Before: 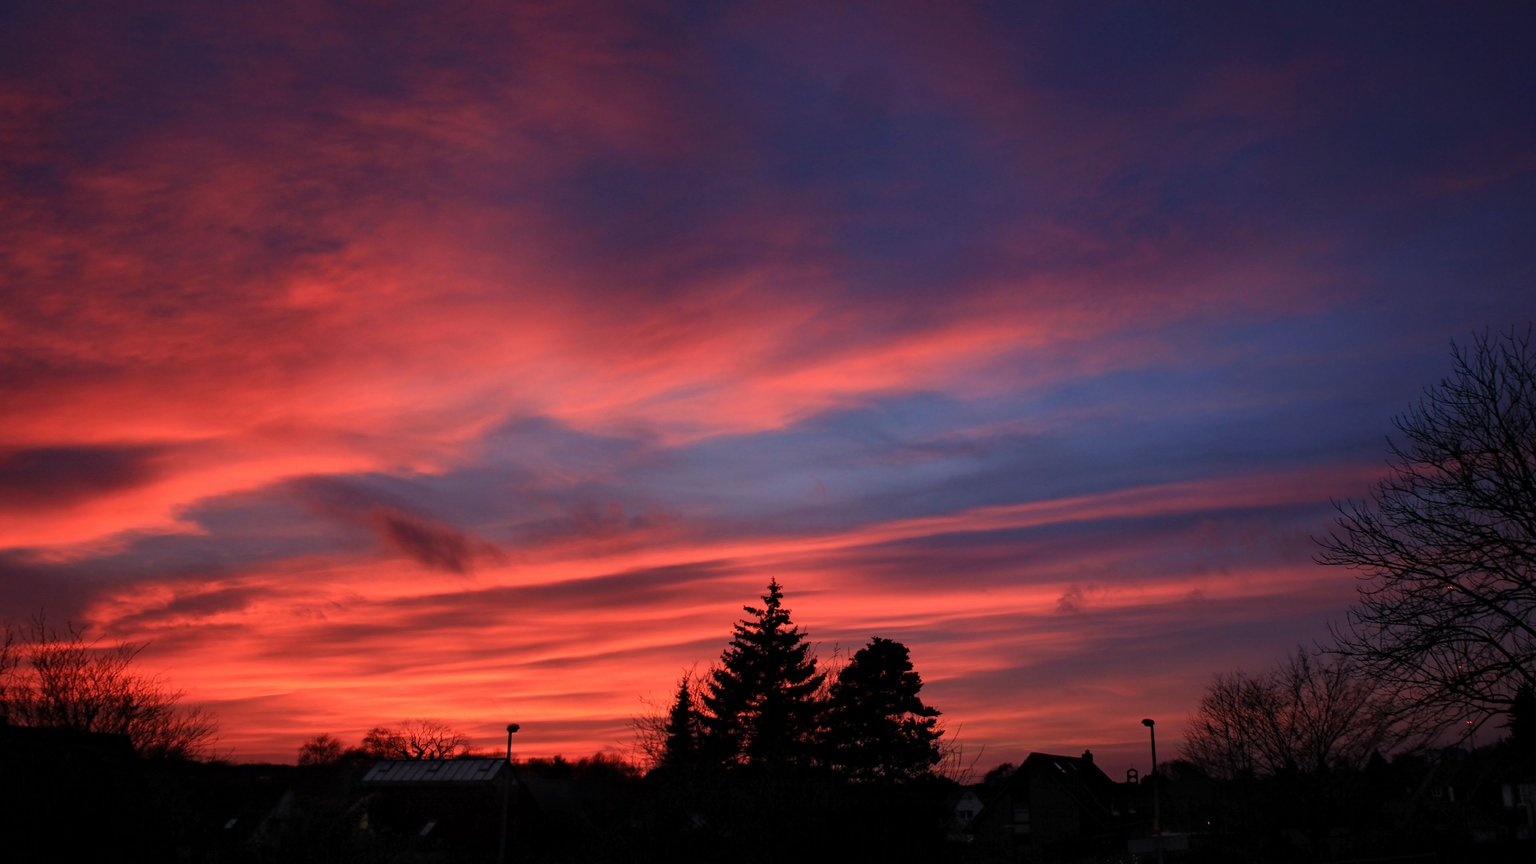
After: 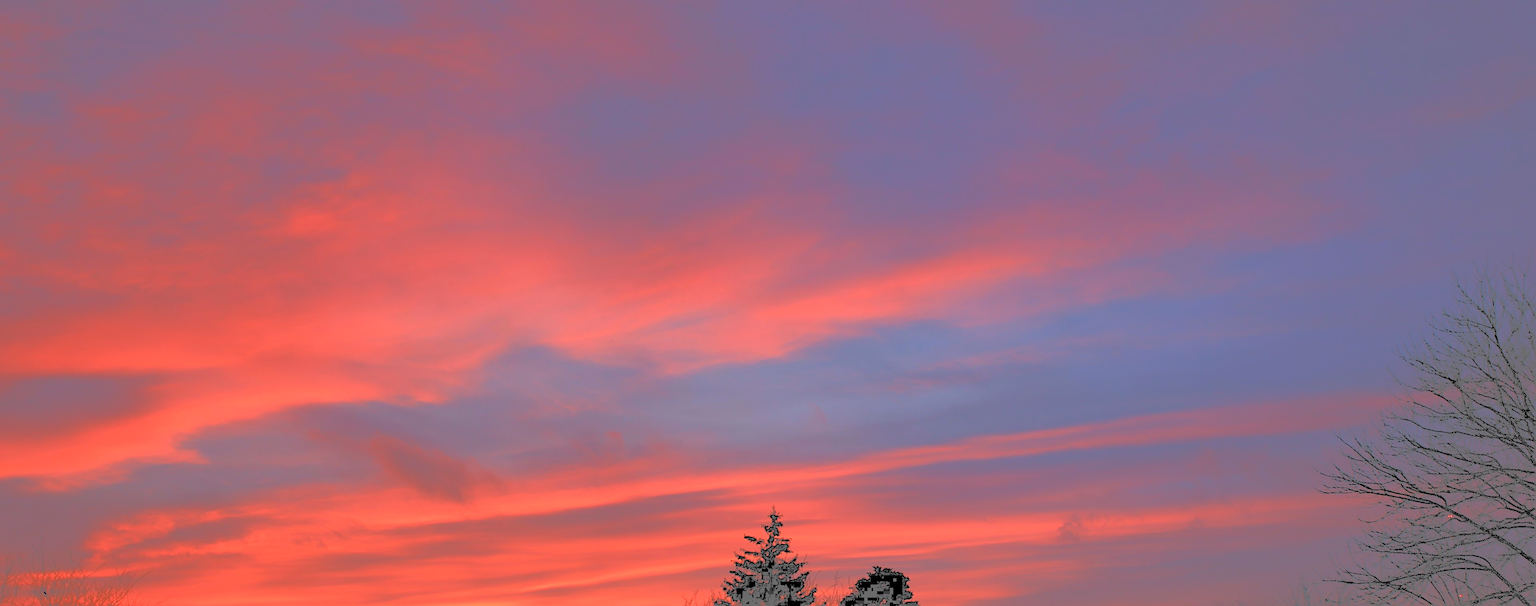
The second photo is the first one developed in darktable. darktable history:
tone curve: curves: ch0 [(0, 0) (0.003, 0.453) (0.011, 0.457) (0.025, 0.457) (0.044, 0.463) (0.069, 0.464) (0.1, 0.471) (0.136, 0.475) (0.177, 0.481) (0.224, 0.486) (0.277, 0.496) (0.335, 0.515) (0.399, 0.544) (0.468, 0.577) (0.543, 0.621) (0.623, 0.67) (0.709, 0.73) (0.801, 0.788) (0.898, 0.848) (1, 1)], color space Lab, independent channels, preserve colors none
sharpen: on, module defaults
crop and rotate: top 8.309%, bottom 21.531%
